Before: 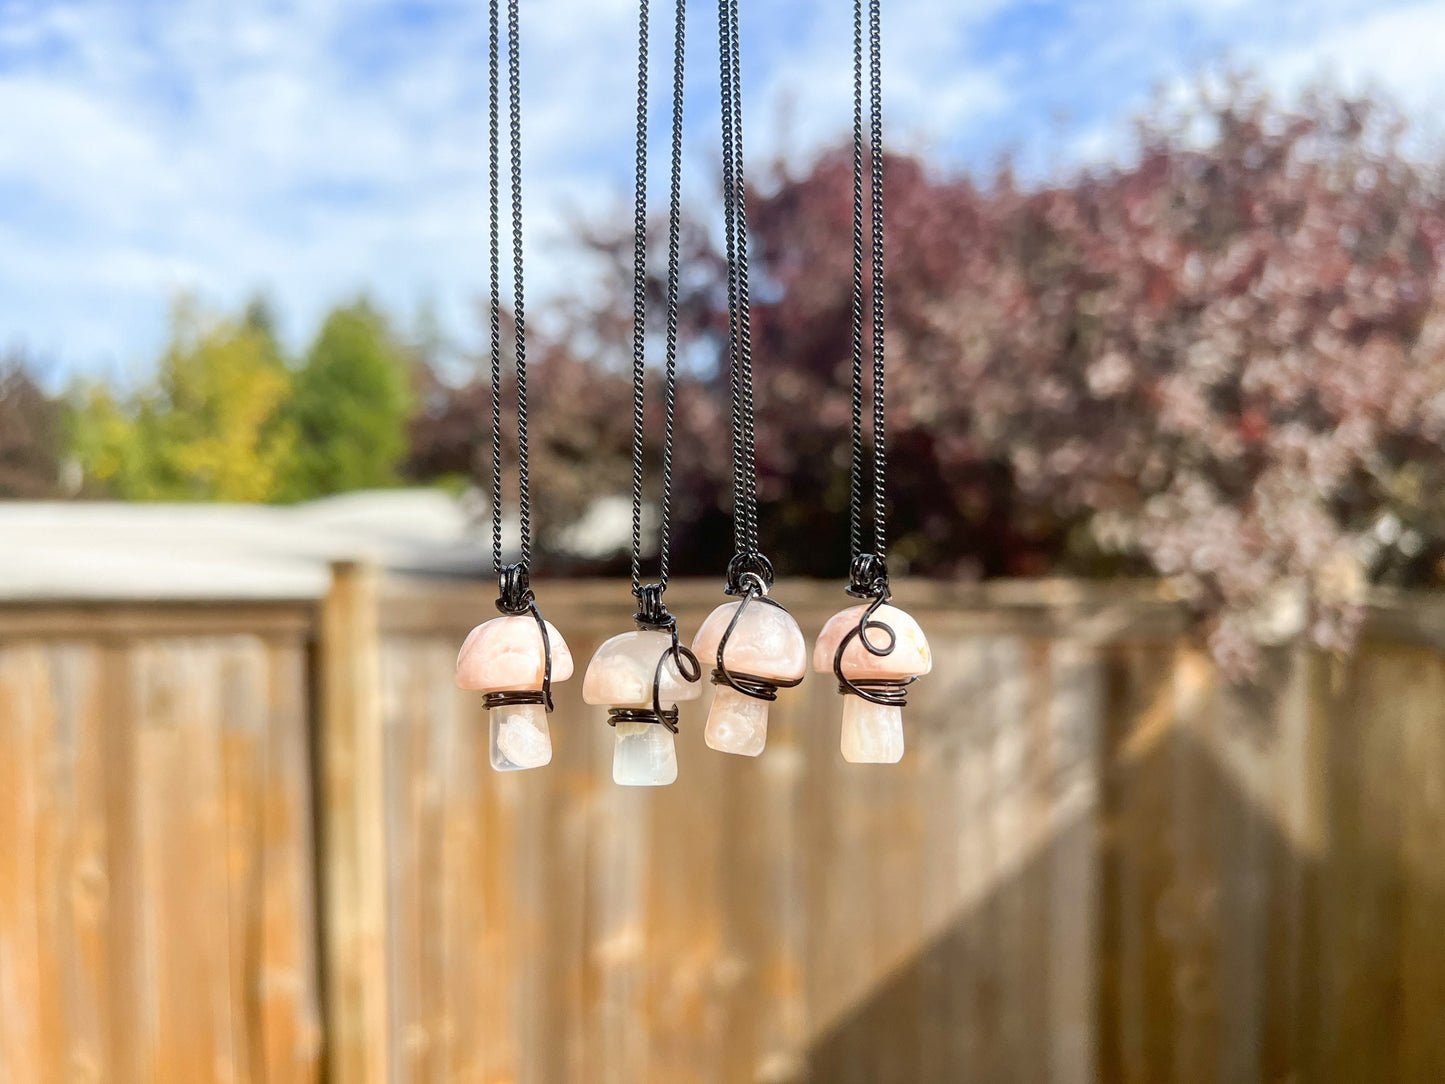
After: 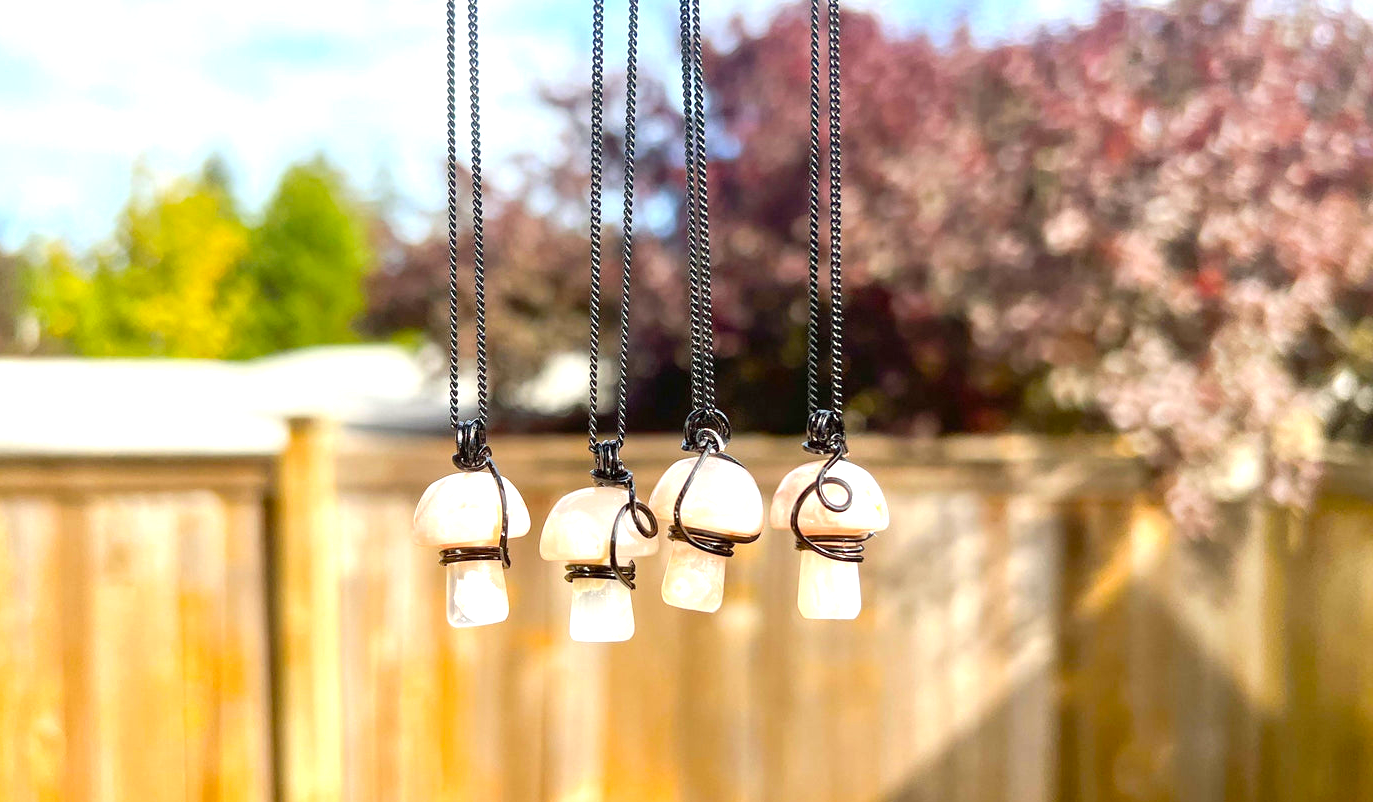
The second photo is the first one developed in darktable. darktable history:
exposure: black level correction 0, exposure 0.7 EV, compensate exposure bias true, compensate highlight preservation false
crop and rotate: left 2.991%, top 13.302%, right 1.981%, bottom 12.636%
color balance rgb: perceptual saturation grading › global saturation 25%, global vibrance 20%
